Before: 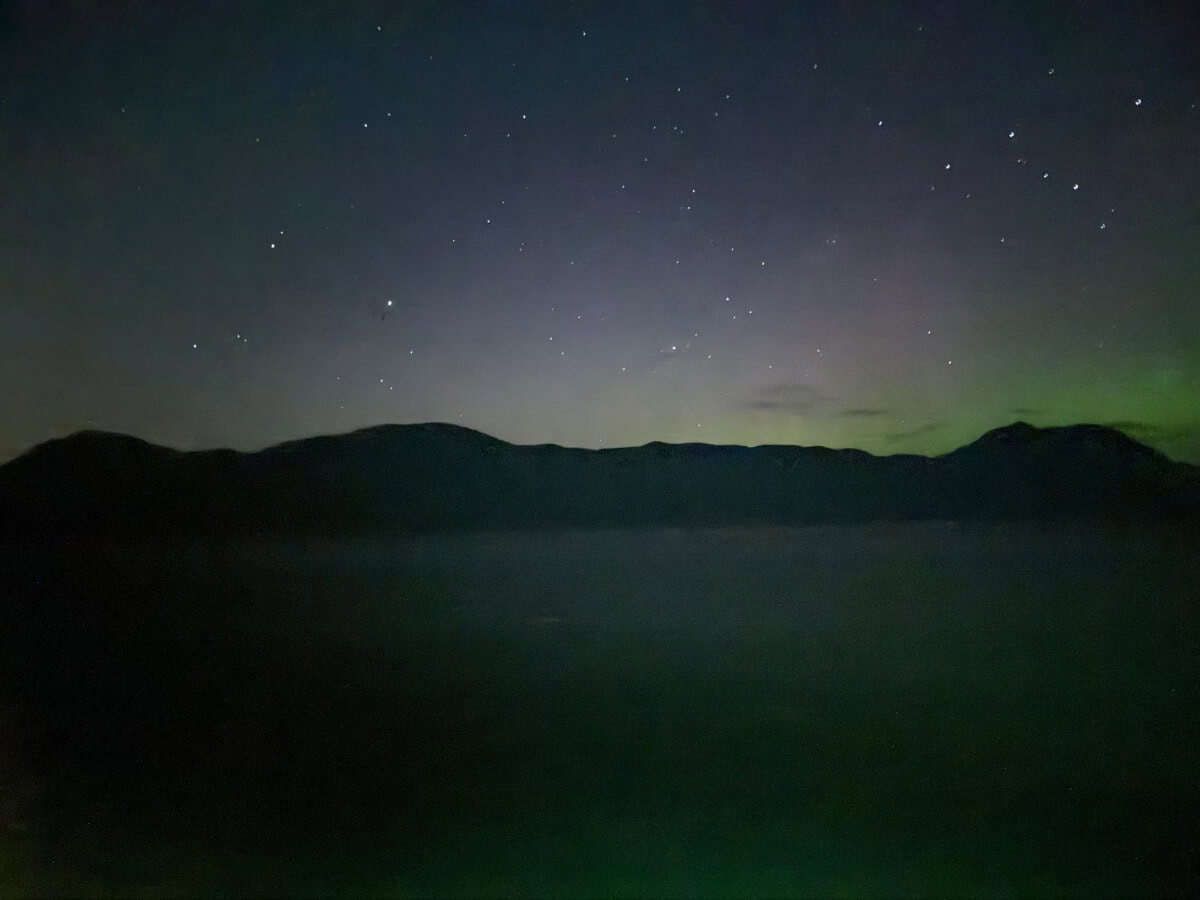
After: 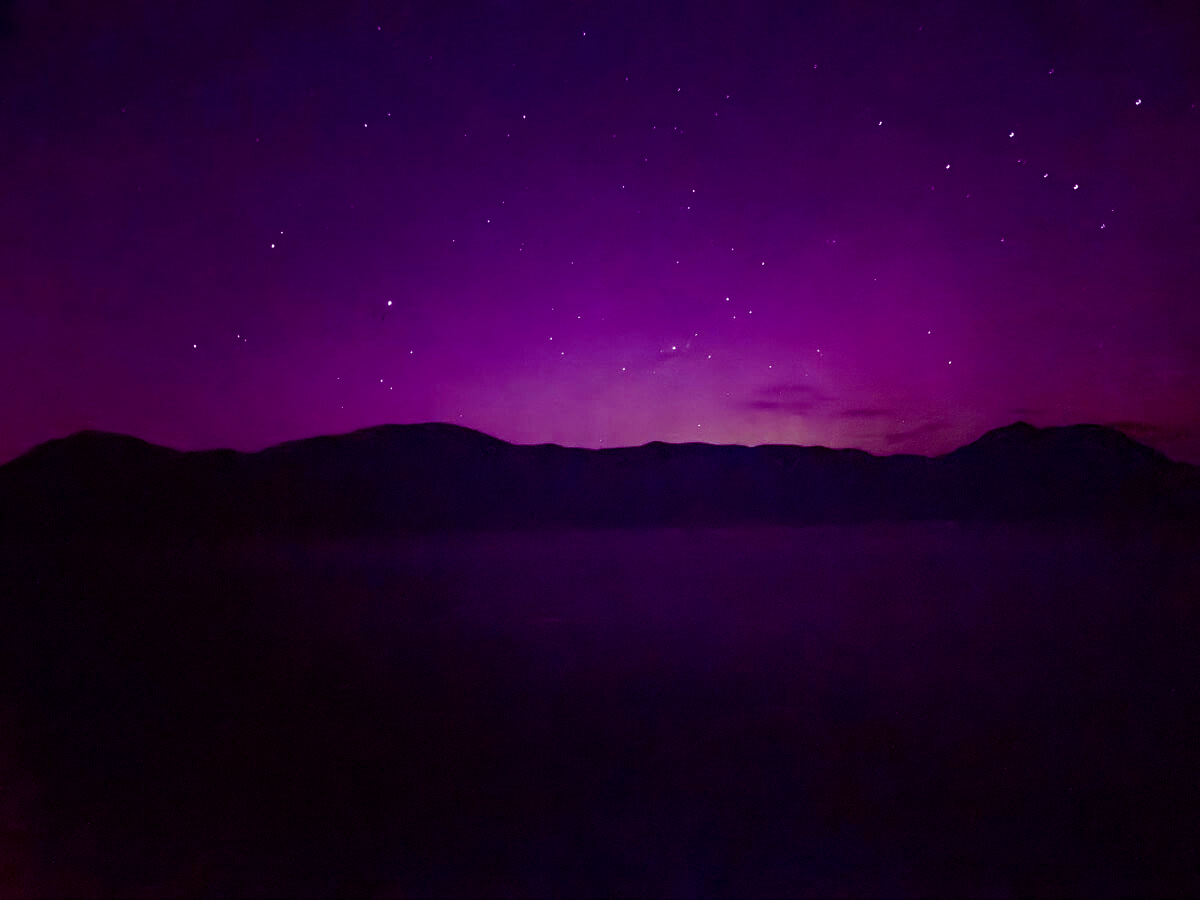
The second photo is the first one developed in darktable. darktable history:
color balance: mode lift, gamma, gain (sRGB), lift [1, 1, 0.101, 1]
exposure: black level correction 0, exposure 0.5 EV, compensate exposure bias true, compensate highlight preservation false
